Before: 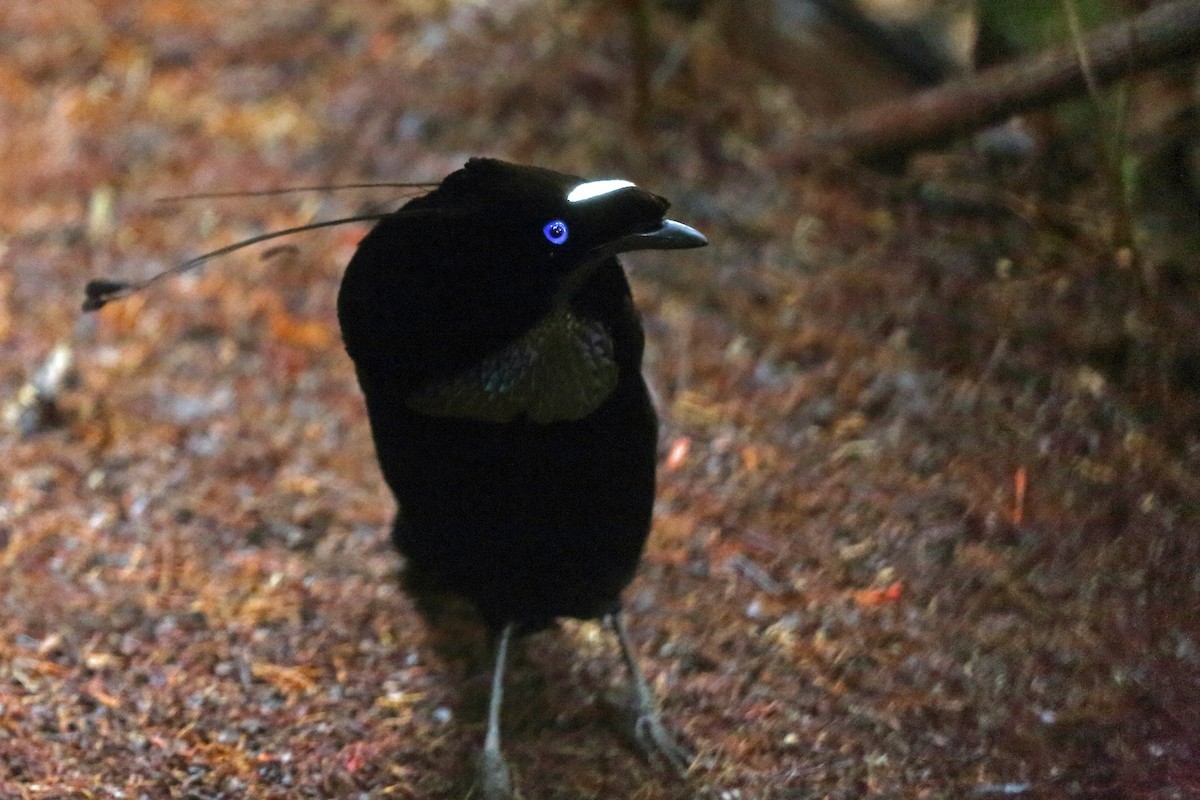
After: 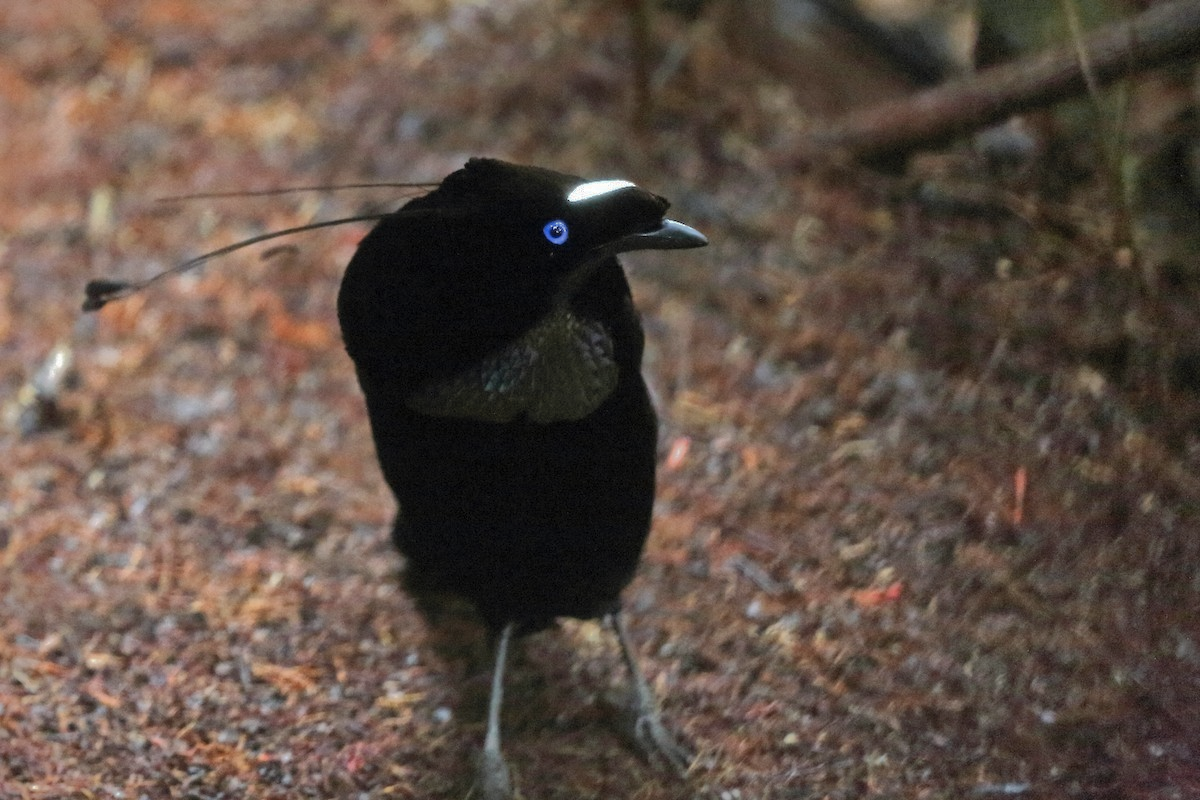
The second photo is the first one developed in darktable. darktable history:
color correction: highlights b* 0.058, saturation 0.803
color zones: curves: ch1 [(0.29, 0.492) (0.373, 0.185) (0.509, 0.481)]; ch2 [(0.25, 0.462) (0.749, 0.457)]
shadows and highlights: shadows 38.75, highlights -75.48
